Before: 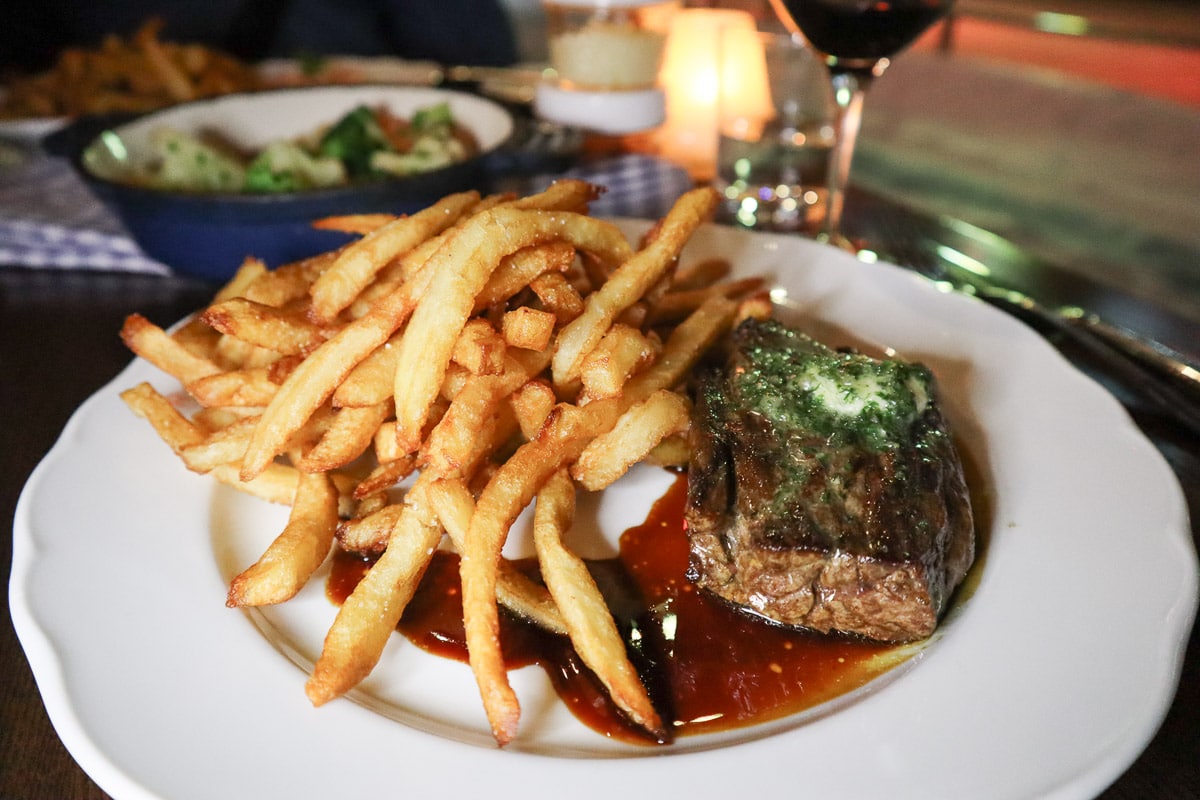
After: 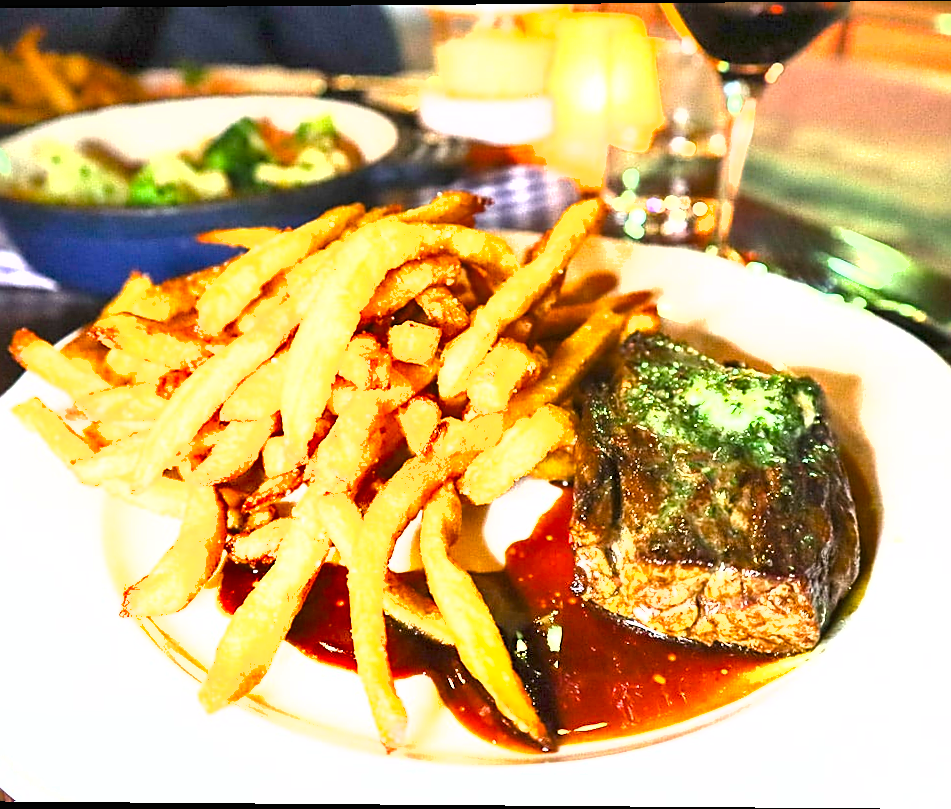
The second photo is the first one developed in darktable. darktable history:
crop: left 9.88%, right 12.664%
exposure: black level correction 0, exposure 1.975 EV, compensate exposure bias true, compensate highlight preservation false
shadows and highlights: low approximation 0.01, soften with gaussian
rotate and perspective: lens shift (vertical) 0.048, lens shift (horizontal) -0.024, automatic cropping off
color balance rgb: perceptual saturation grading › global saturation 30%, global vibrance 10%
sharpen: on, module defaults
